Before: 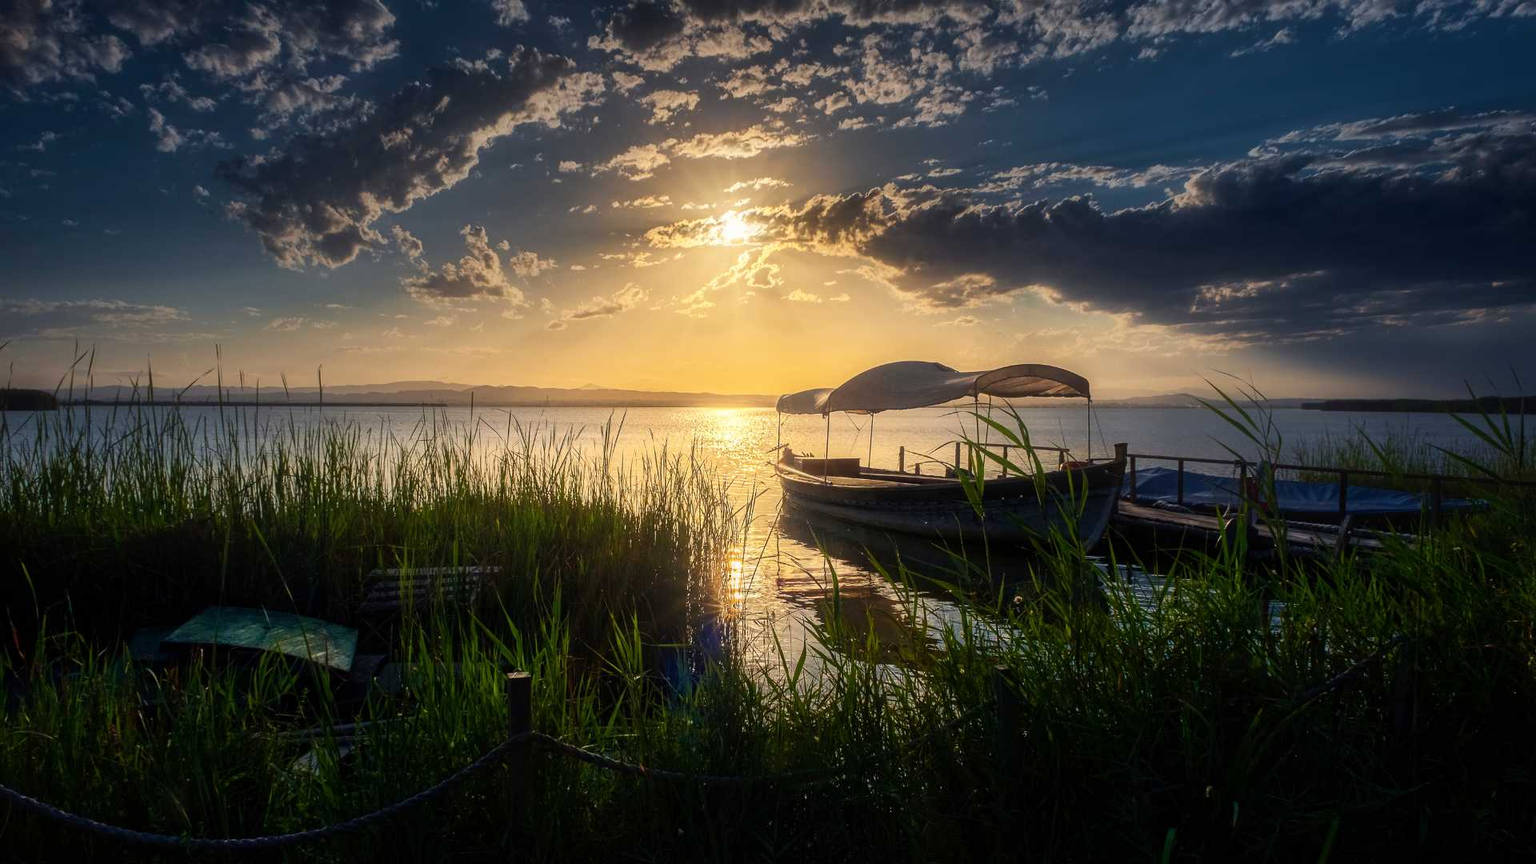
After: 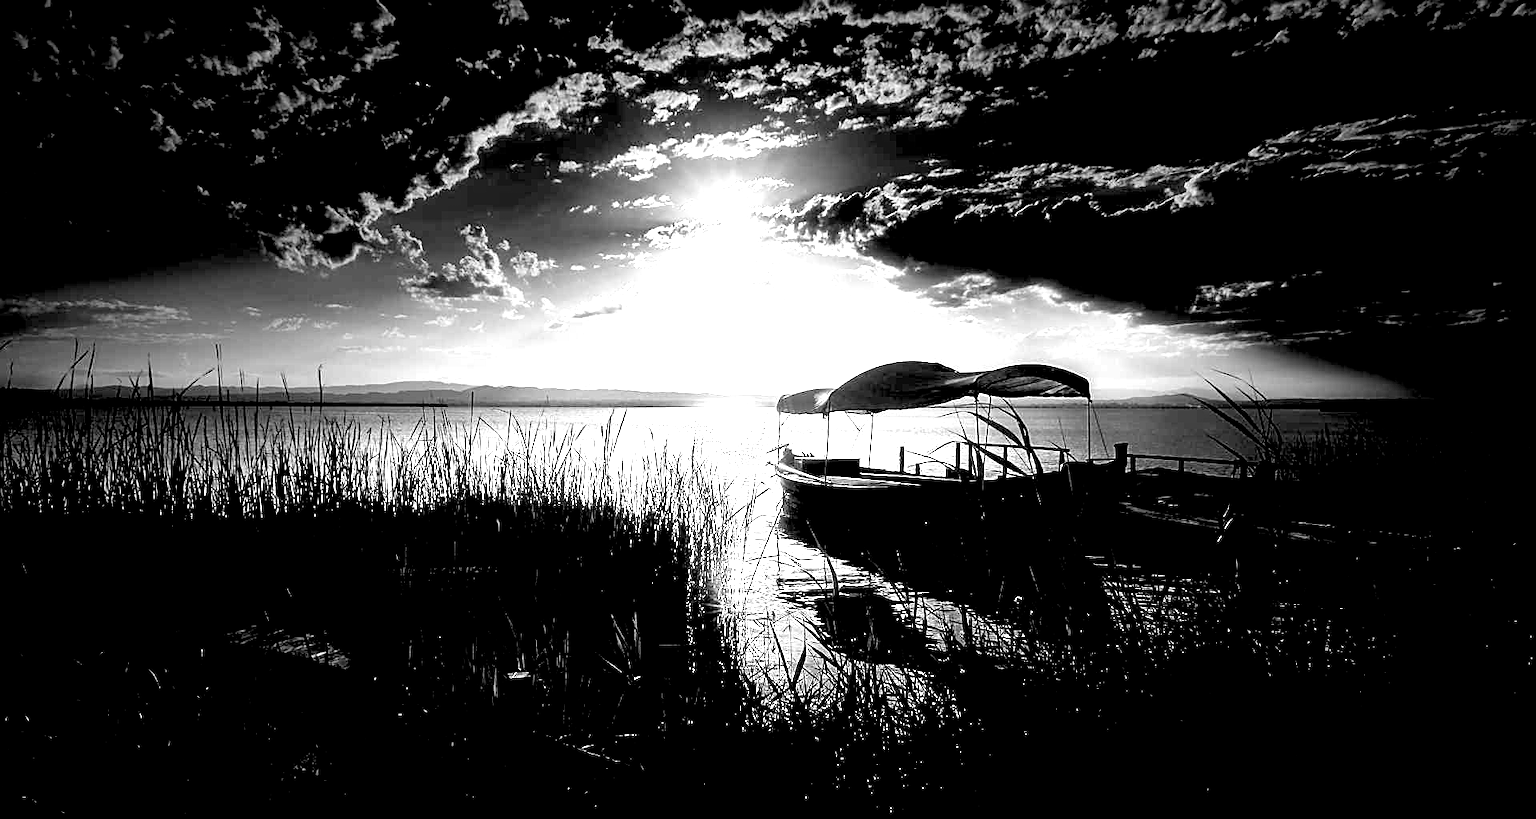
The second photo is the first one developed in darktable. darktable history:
crop and rotate: top 0%, bottom 5.097%
monochrome: a 32, b 64, size 2.3
white balance: red 1, blue 1
exposure: black level correction 0.056, compensate highlight preservation false
levels: levels [0.012, 0.367, 0.697]
sharpen: on, module defaults
